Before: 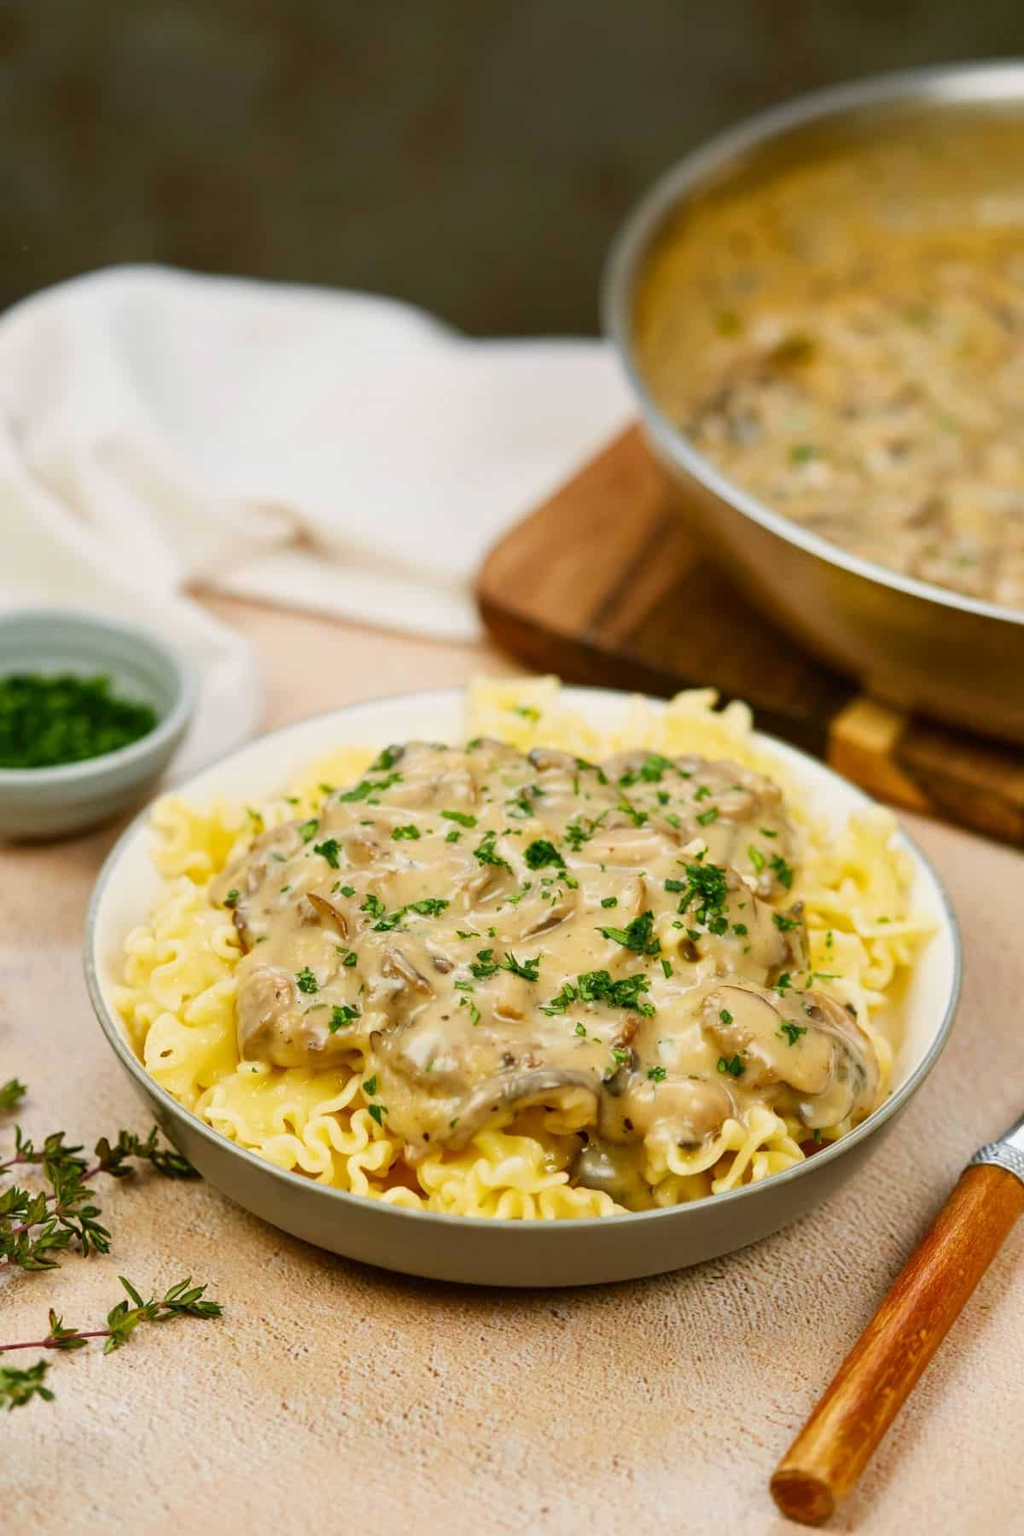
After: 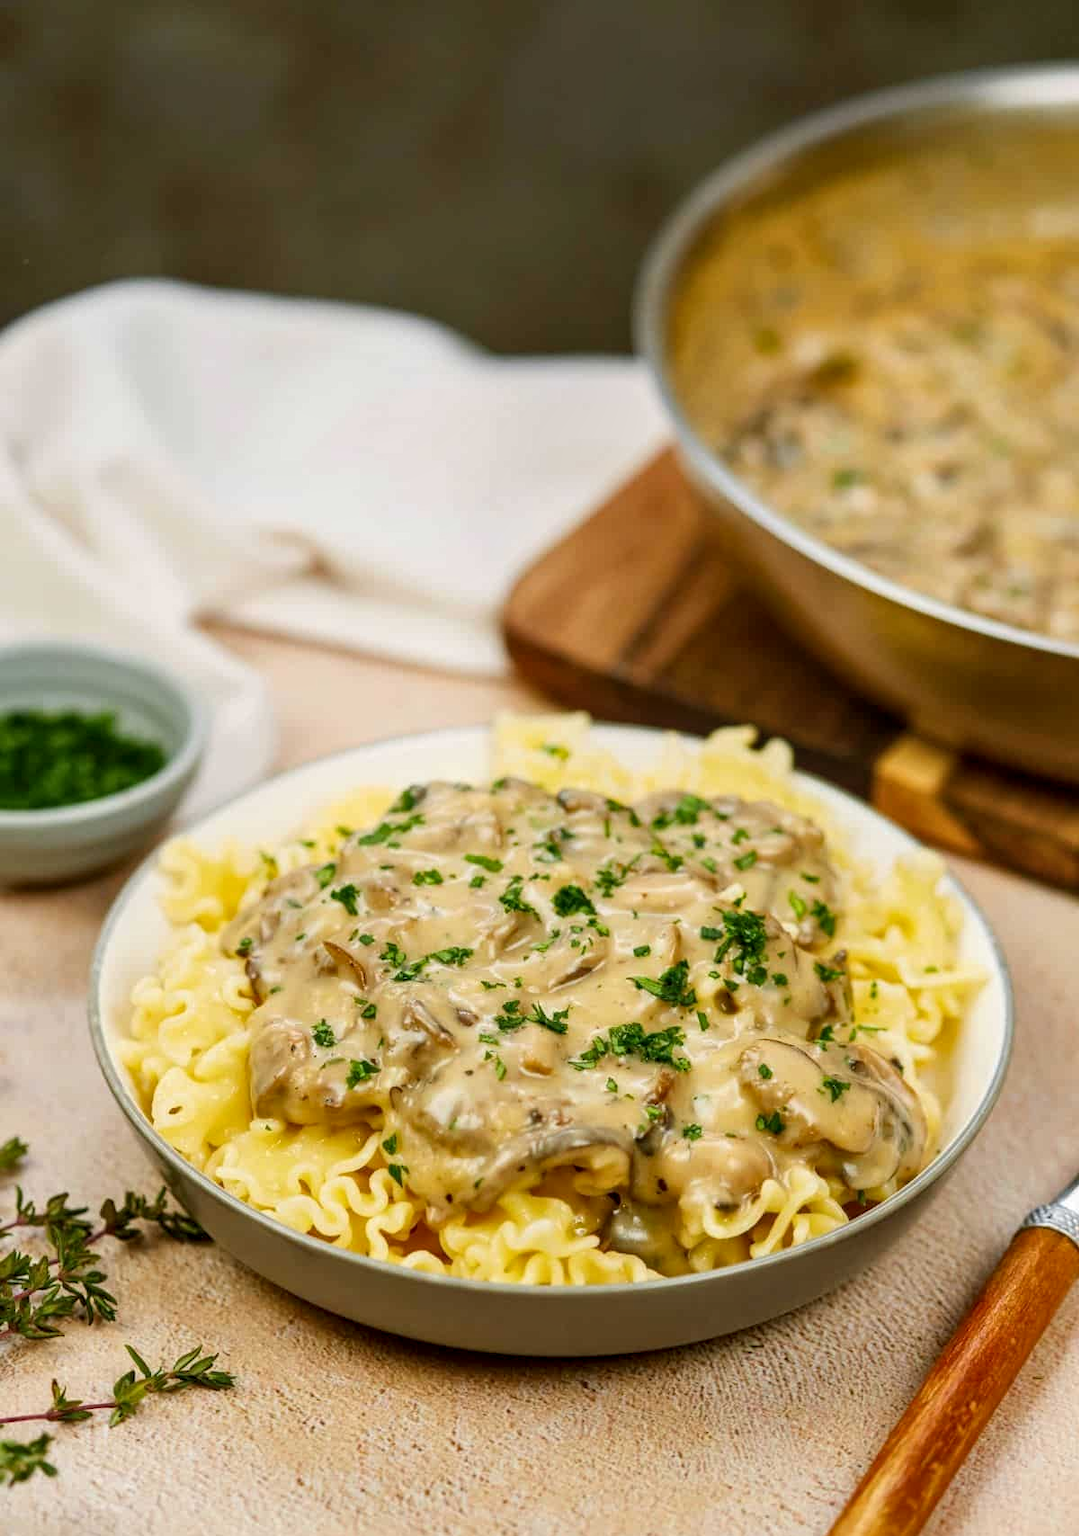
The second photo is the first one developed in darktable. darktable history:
local contrast: on, module defaults
crop and rotate: top 0%, bottom 5.097%
